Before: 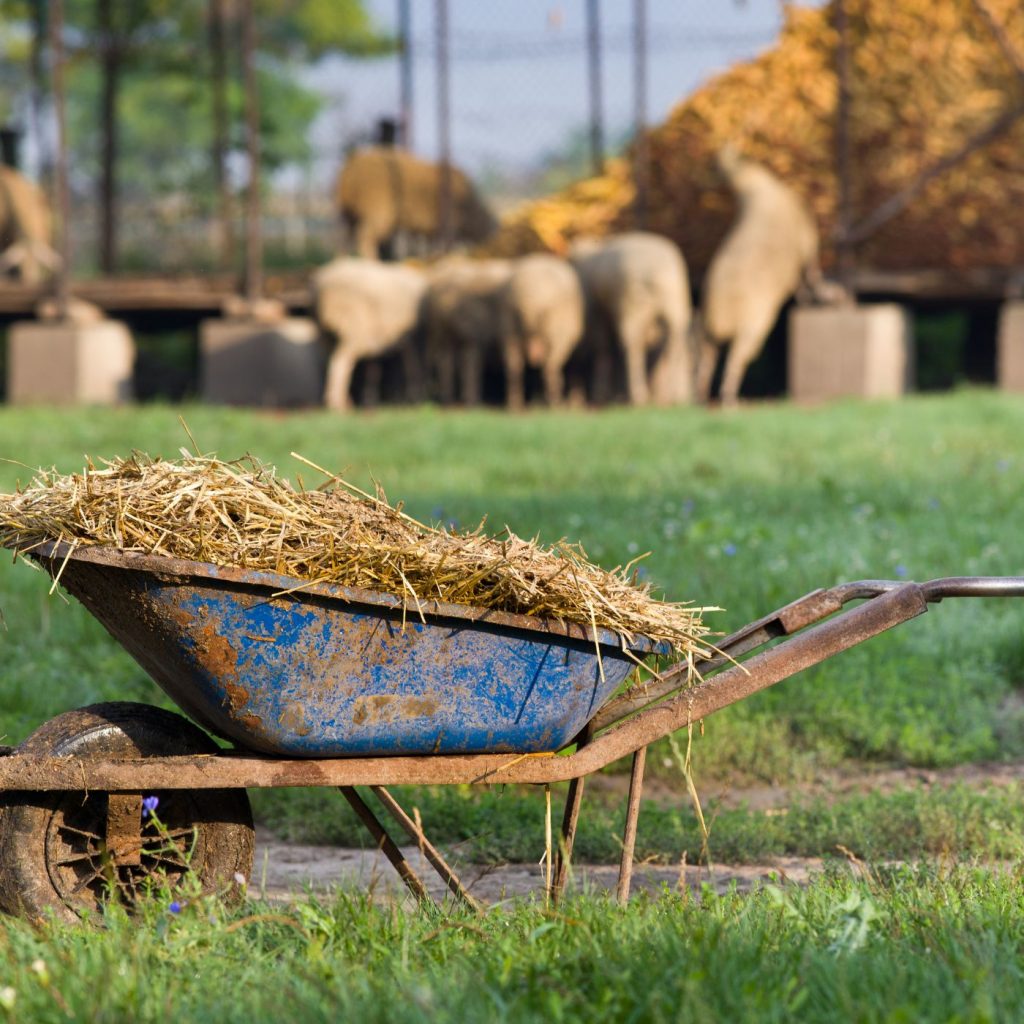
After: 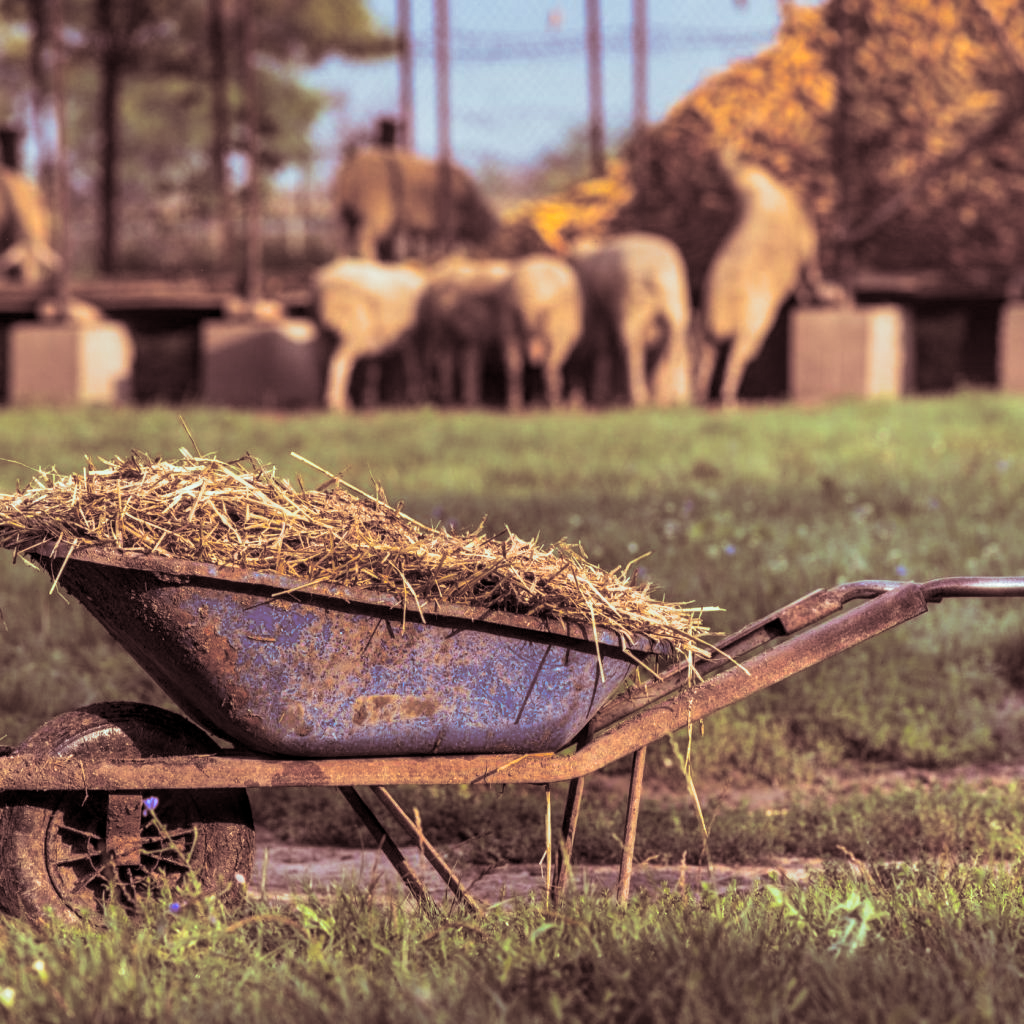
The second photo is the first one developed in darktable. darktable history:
color correction: highlights a* 3.22, highlights b* 1.93, saturation 1.19
split-toning: shadows › saturation 0.3, highlights › hue 180°, highlights › saturation 0.3, compress 0%
velvia: on, module defaults
local contrast: highlights 0%, shadows 0%, detail 133%
